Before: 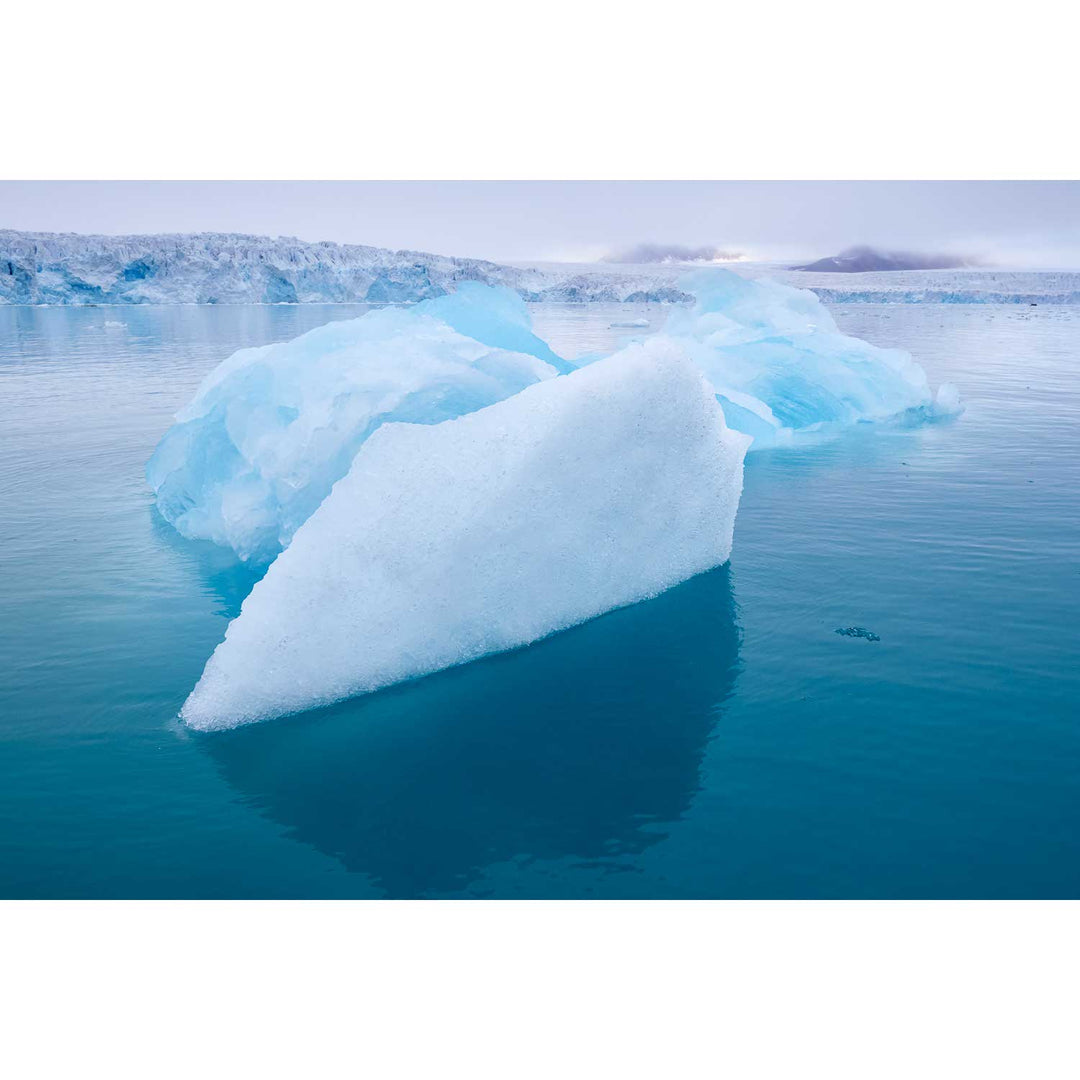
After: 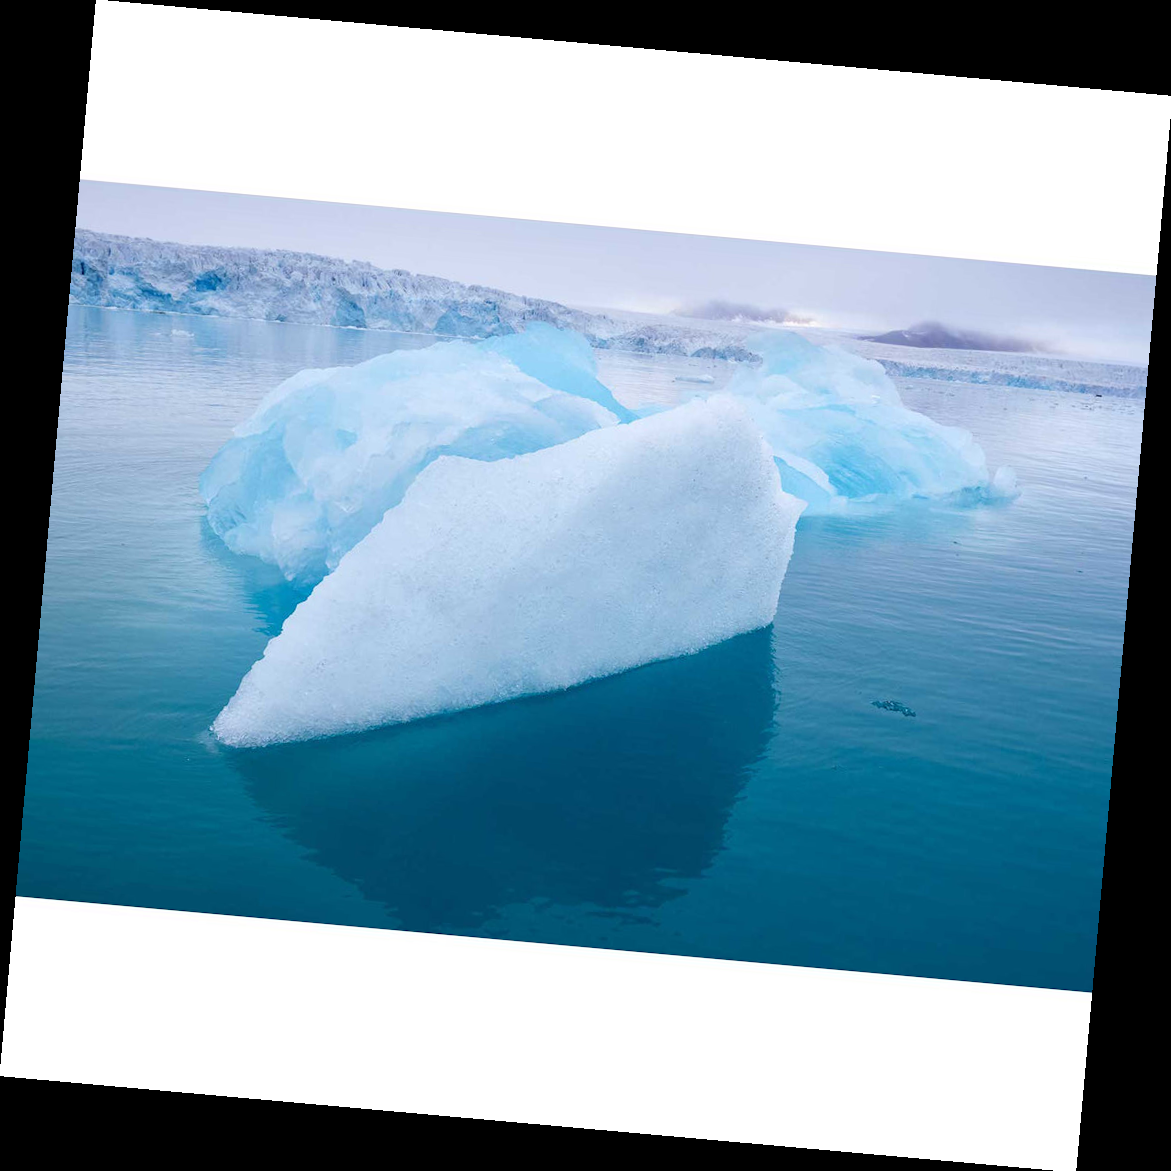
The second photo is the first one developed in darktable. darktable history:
exposure: compensate highlight preservation false
rotate and perspective: rotation 5.12°, automatic cropping off
